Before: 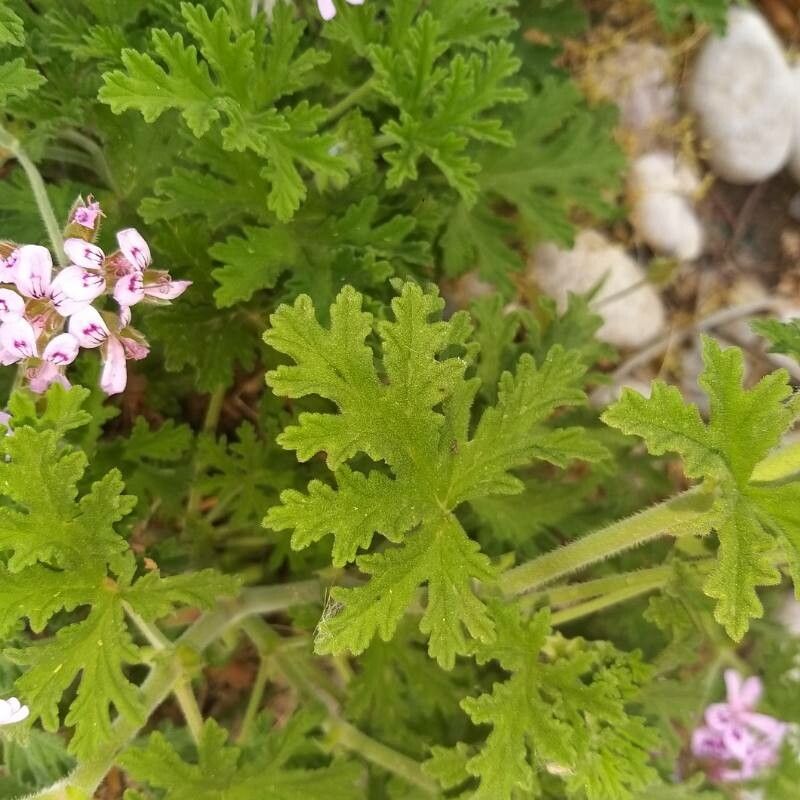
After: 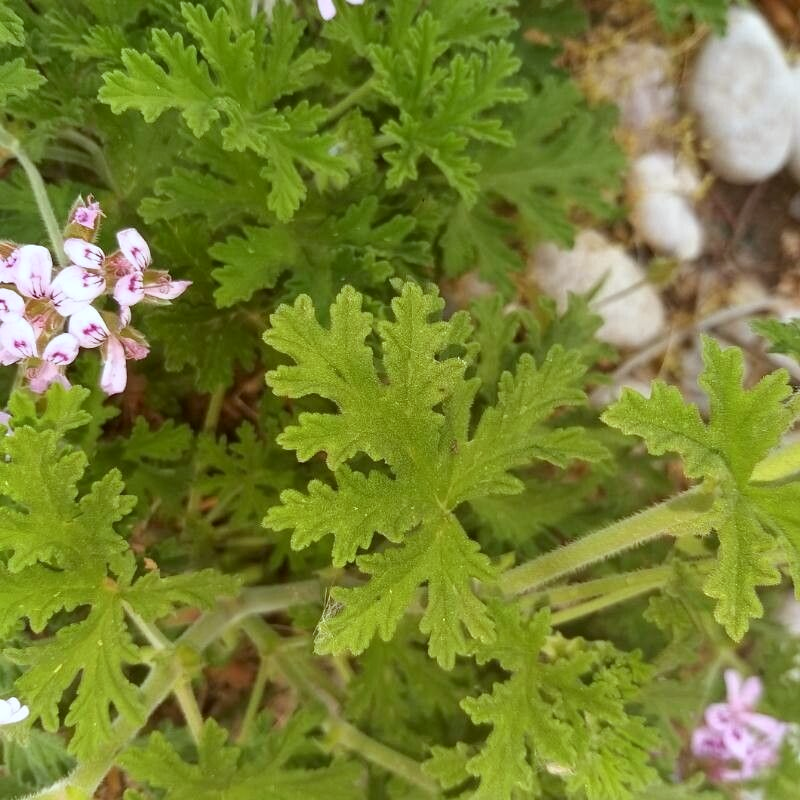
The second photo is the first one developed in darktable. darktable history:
color correction: highlights a* -3.25, highlights b* -6.11, shadows a* 3.15, shadows b* 5.6
